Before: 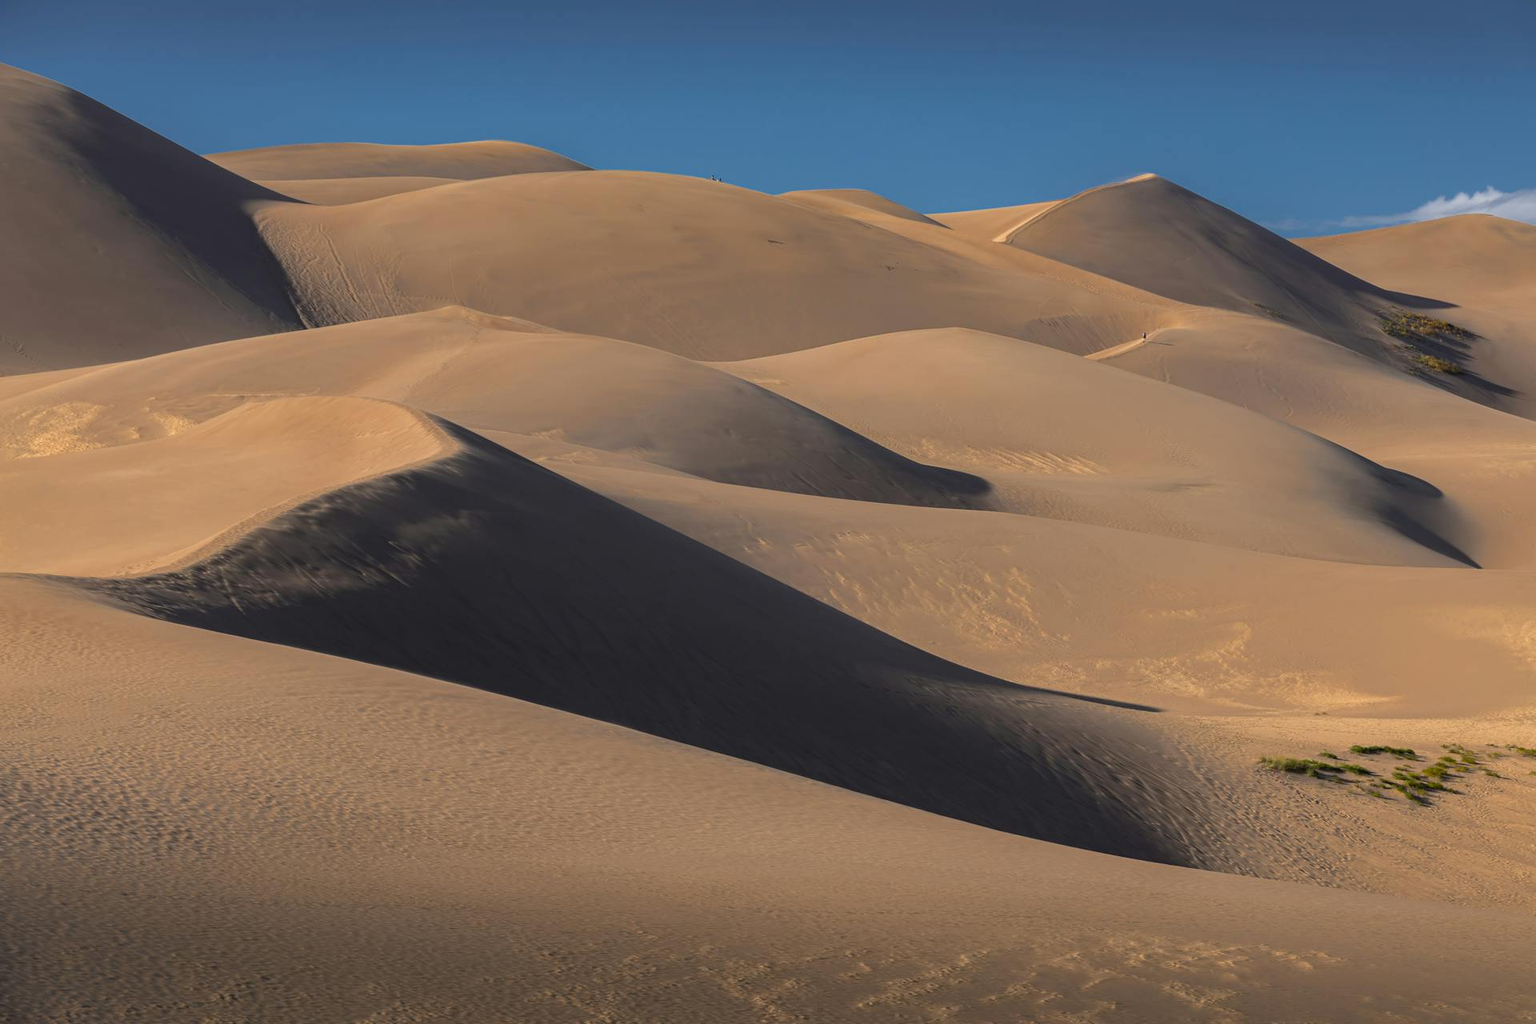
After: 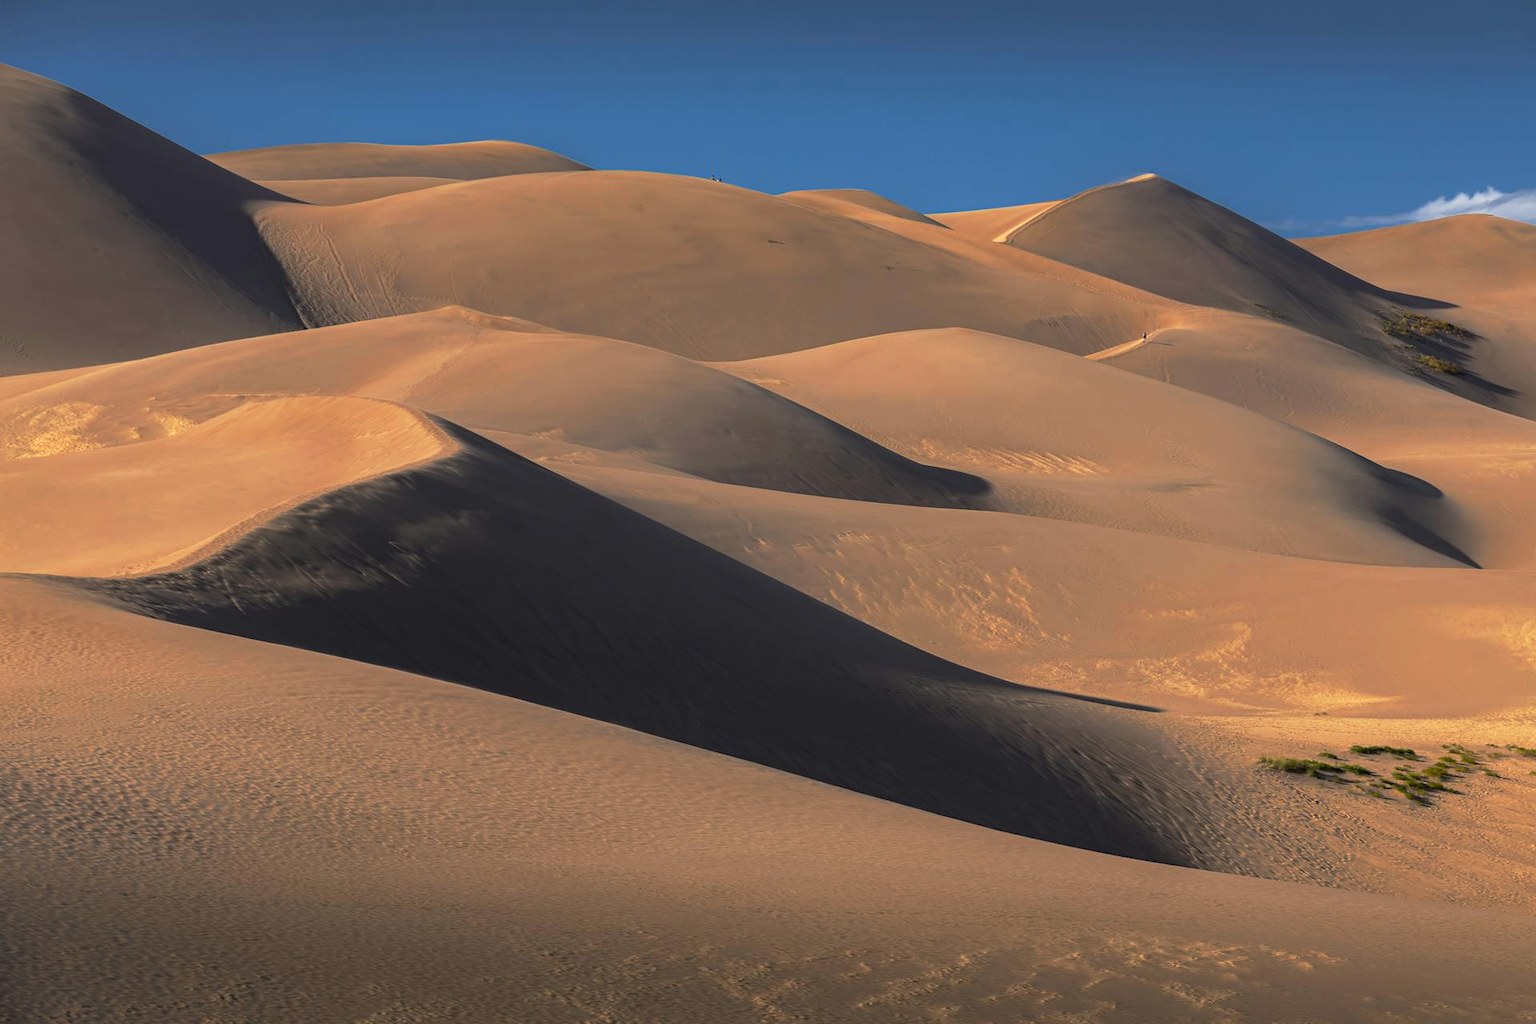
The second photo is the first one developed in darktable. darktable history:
exposure: black level correction 0.001, compensate highlight preservation false
base curve: curves: ch0 [(0, 0) (0.257, 0.25) (0.482, 0.586) (0.757, 0.871) (1, 1)], preserve colors none
